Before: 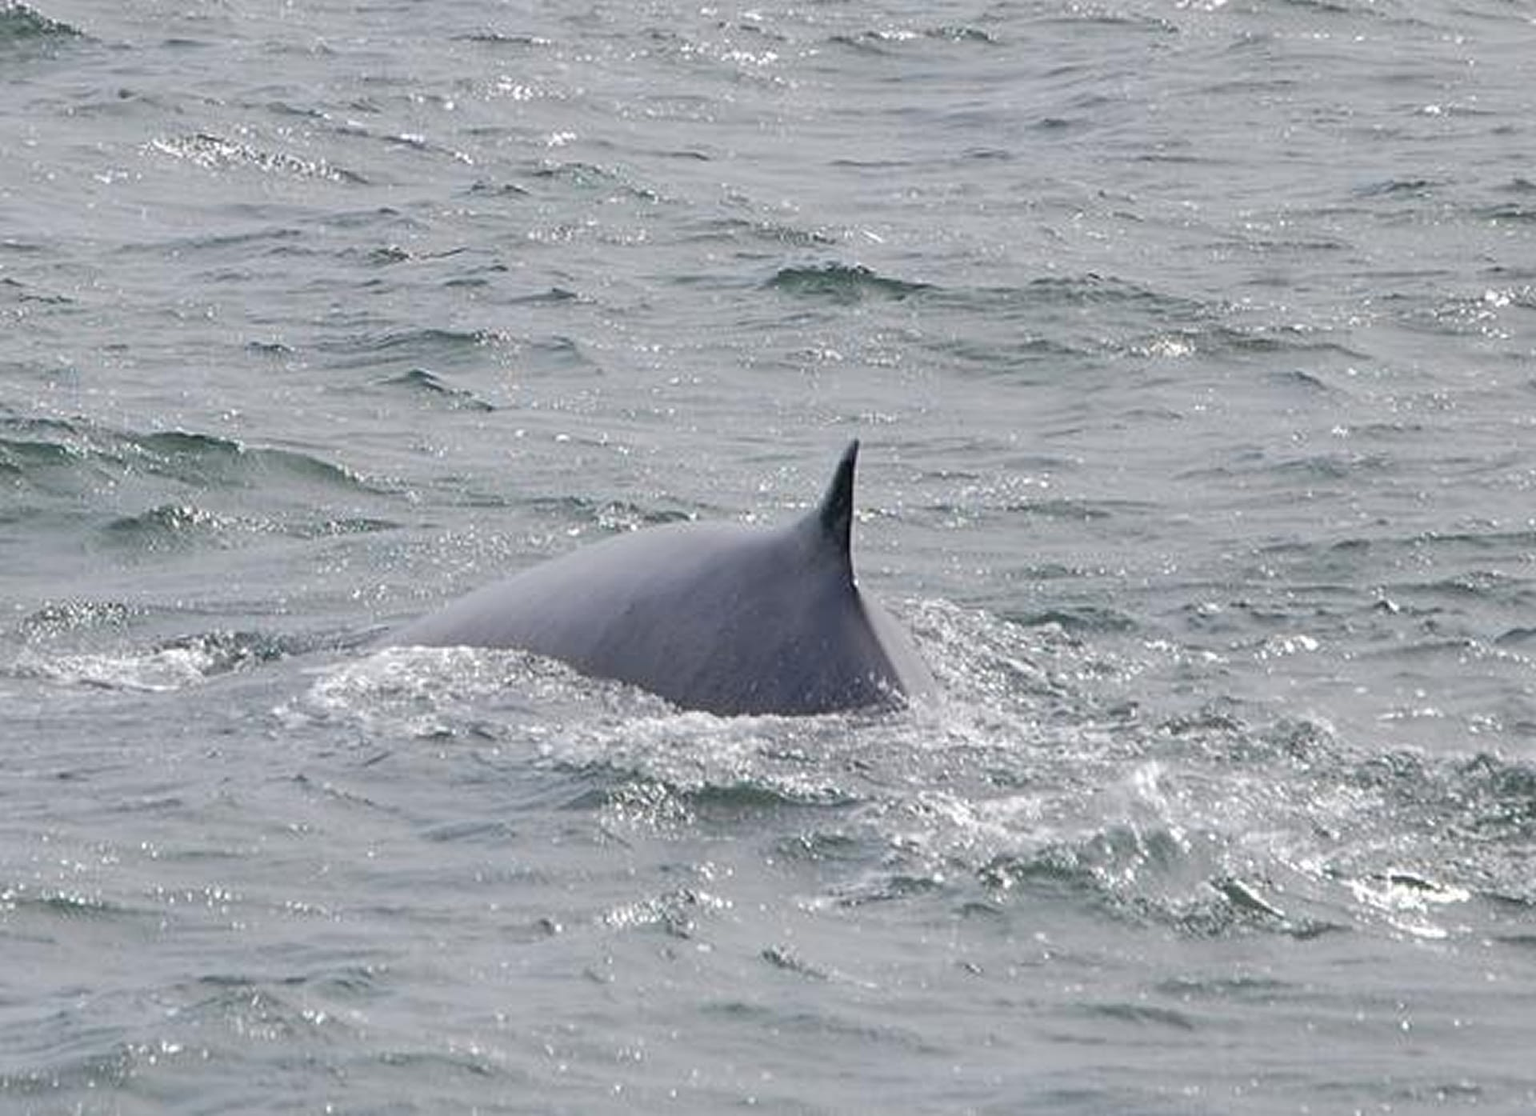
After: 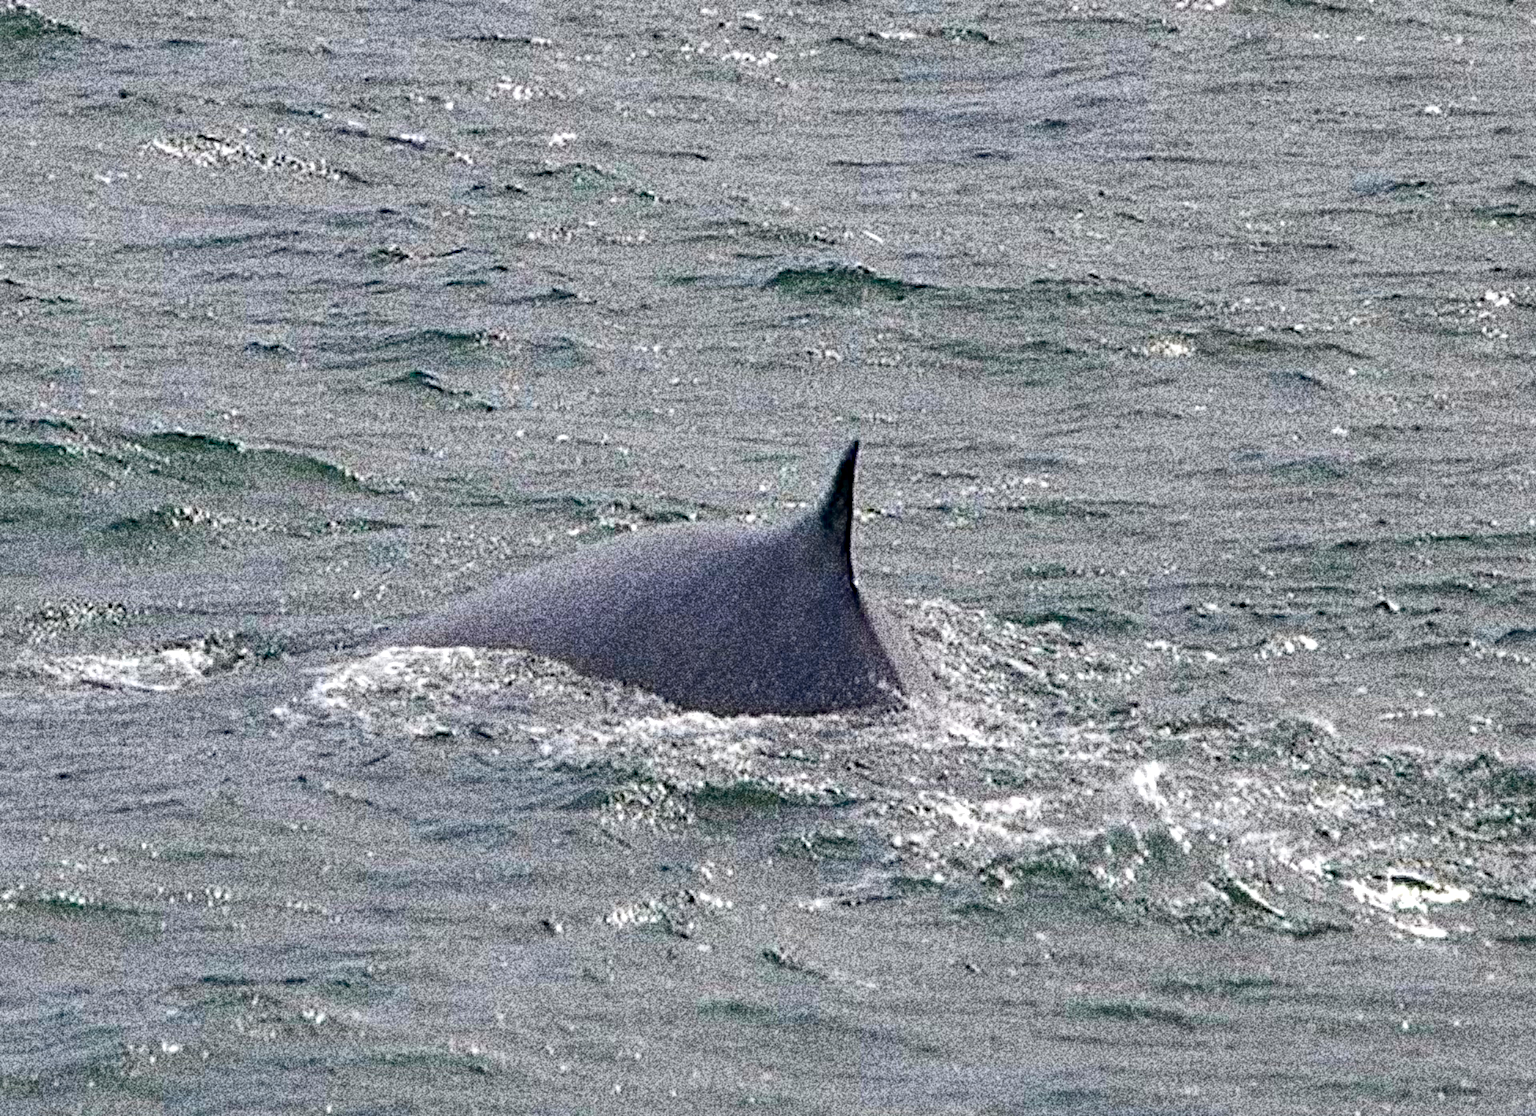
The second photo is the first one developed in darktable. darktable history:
haze removal: strength 0.53, distance 0.925, compatibility mode true, adaptive false
grain: coarseness 30.02 ISO, strength 100%
